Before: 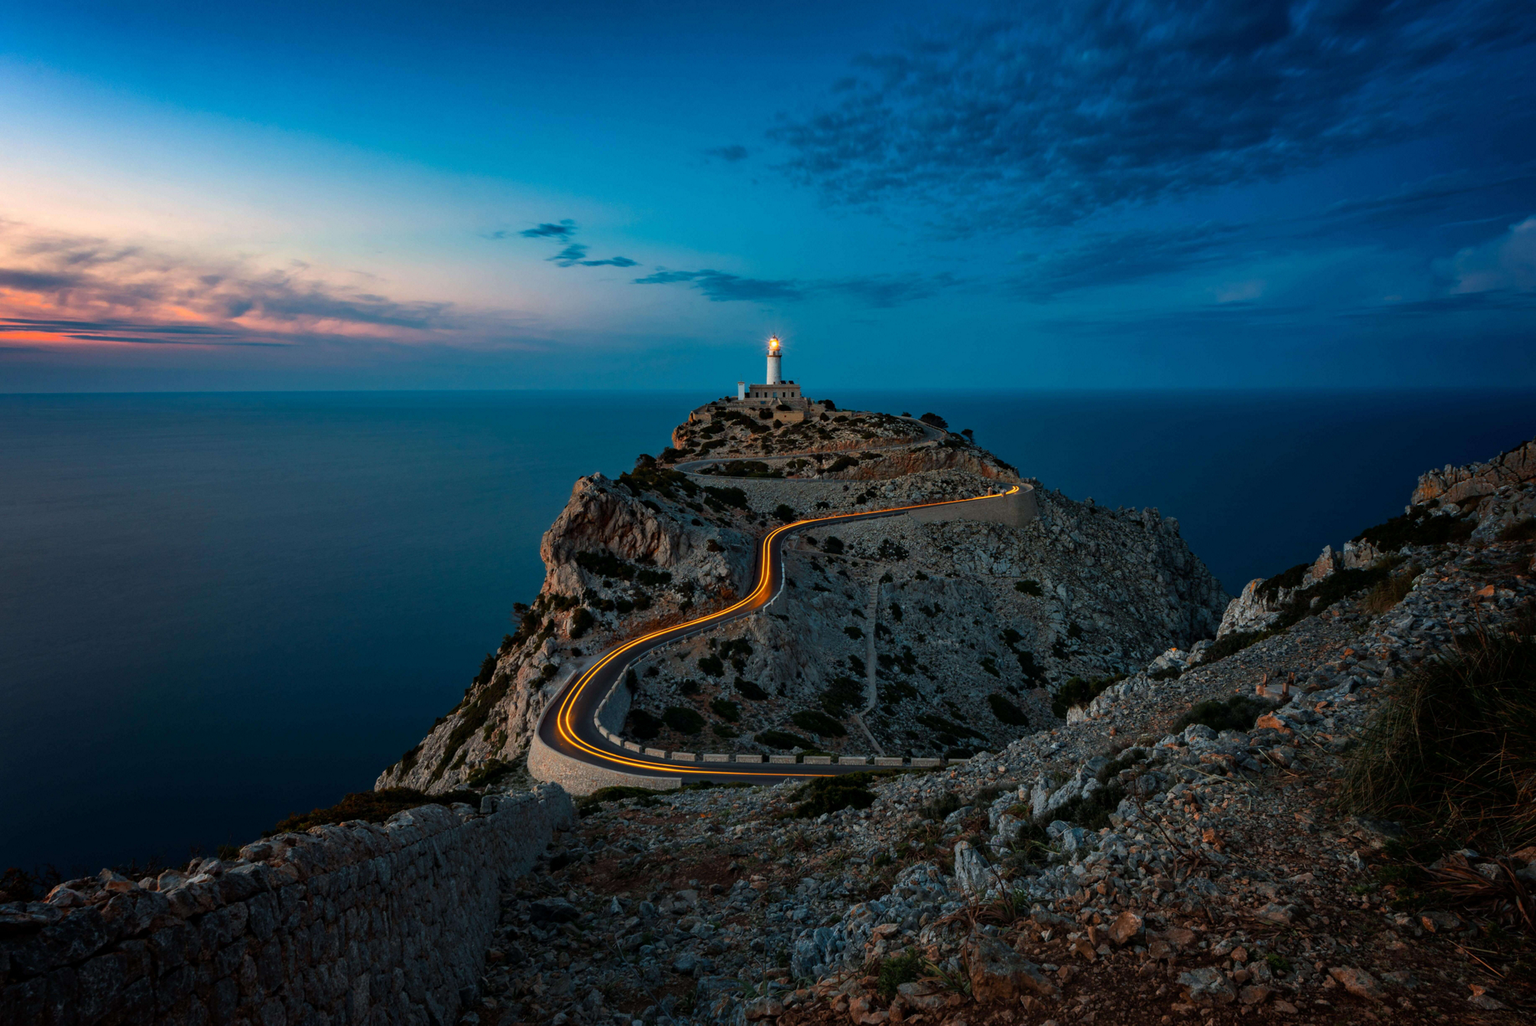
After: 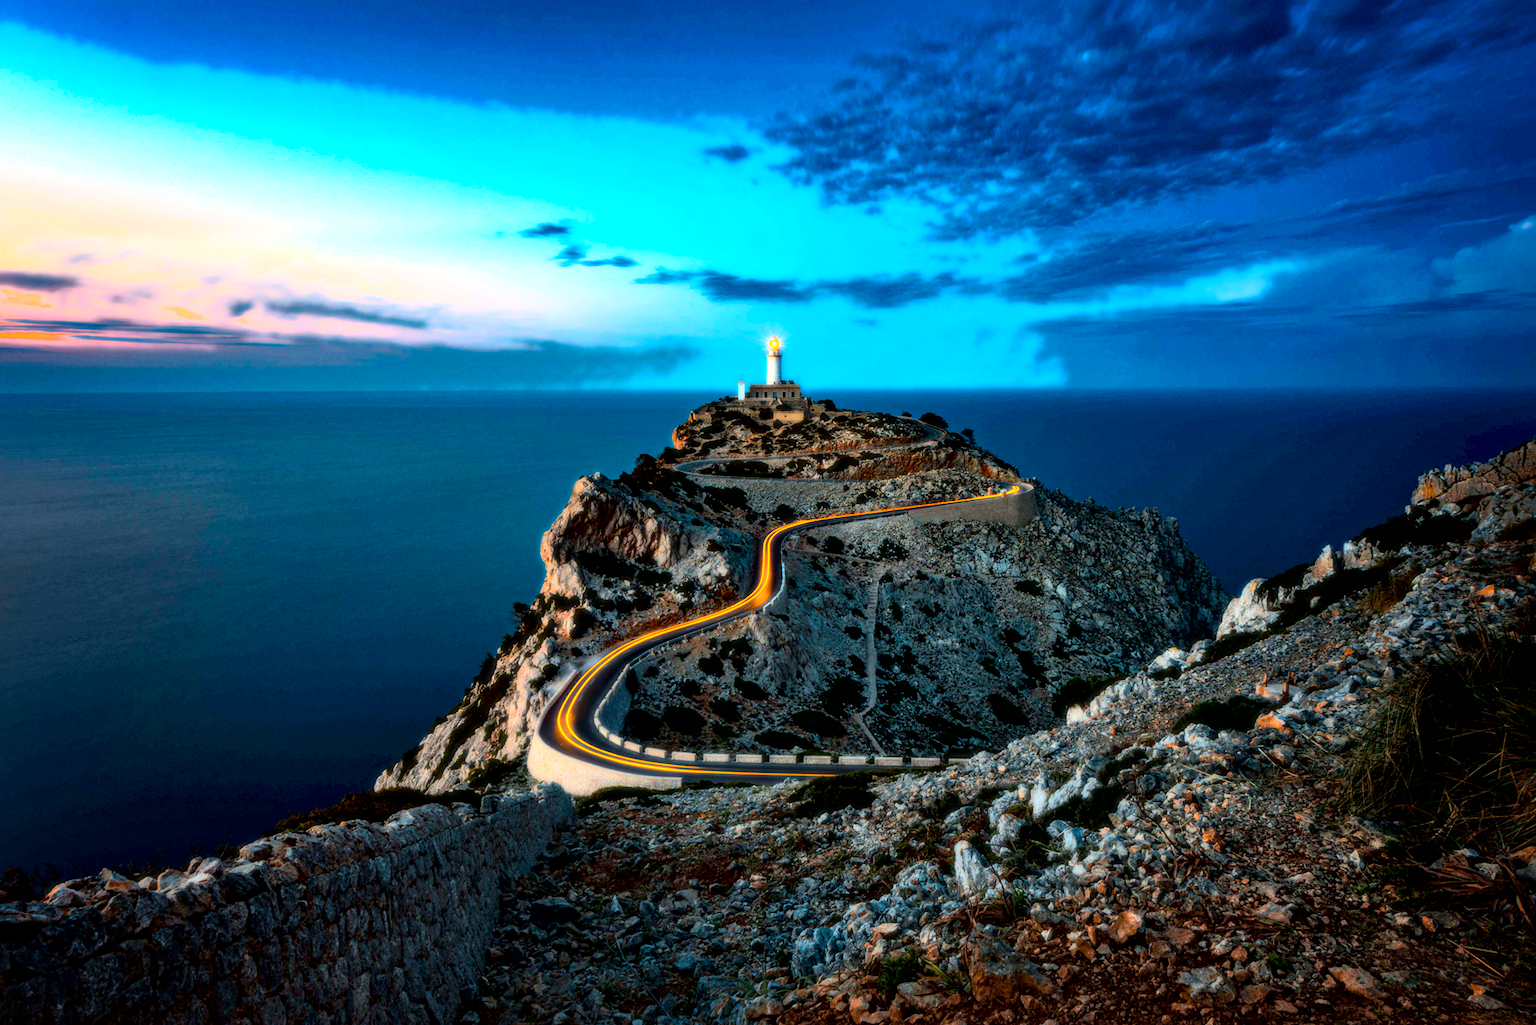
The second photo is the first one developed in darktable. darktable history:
local contrast: mode bilateral grid, contrast 70, coarseness 75, detail 180%, midtone range 0.2
exposure: black level correction 0.001, exposure 0.5 EV, compensate exposure bias true, compensate highlight preservation false
color balance rgb: perceptual saturation grading › global saturation 20%, global vibrance 20%
contrast brightness saturation: contrast 0.08, saturation 0.2
bloom: size 0%, threshold 54.82%, strength 8.31%
